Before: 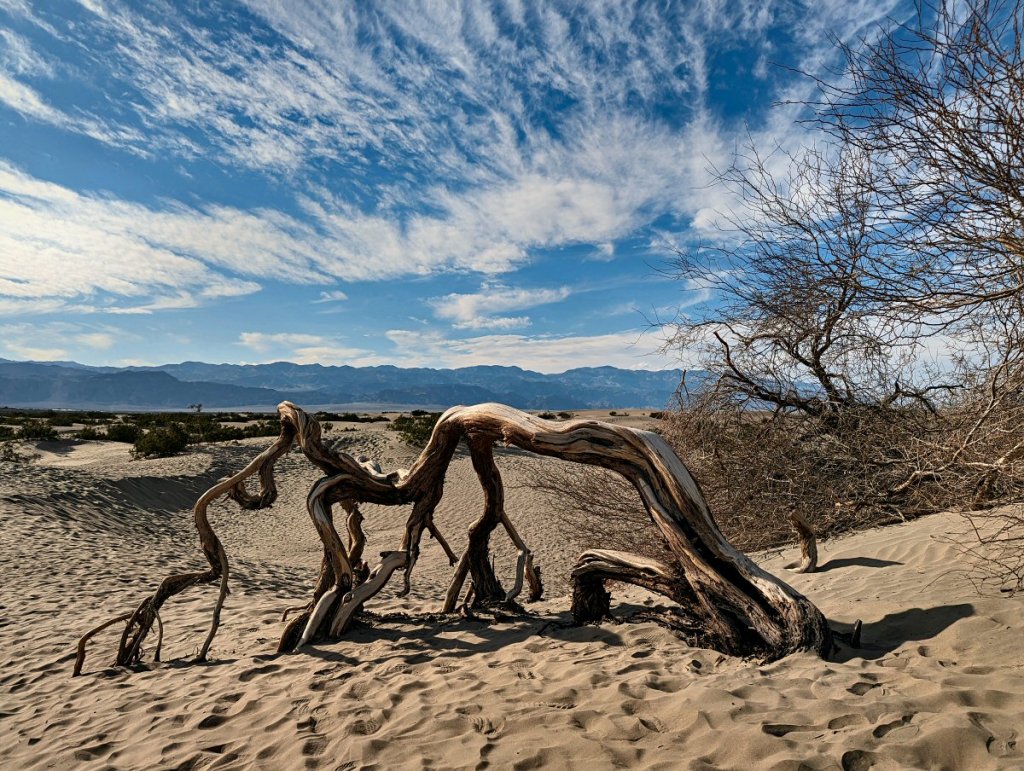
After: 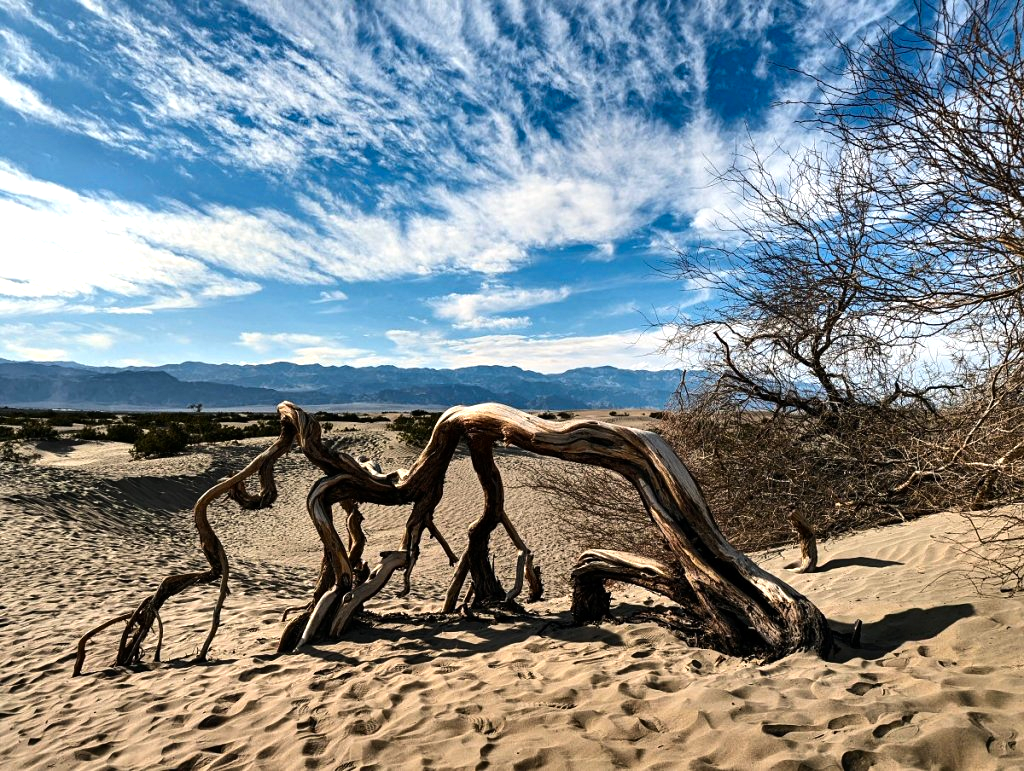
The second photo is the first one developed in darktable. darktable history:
color balance rgb: perceptual saturation grading › global saturation 8.89%, saturation formula JzAzBz (2021)
tone equalizer: -8 EV -0.75 EV, -7 EV -0.7 EV, -6 EV -0.6 EV, -5 EV -0.4 EV, -3 EV 0.4 EV, -2 EV 0.6 EV, -1 EV 0.7 EV, +0 EV 0.75 EV, edges refinement/feathering 500, mask exposure compensation -1.57 EV, preserve details no
